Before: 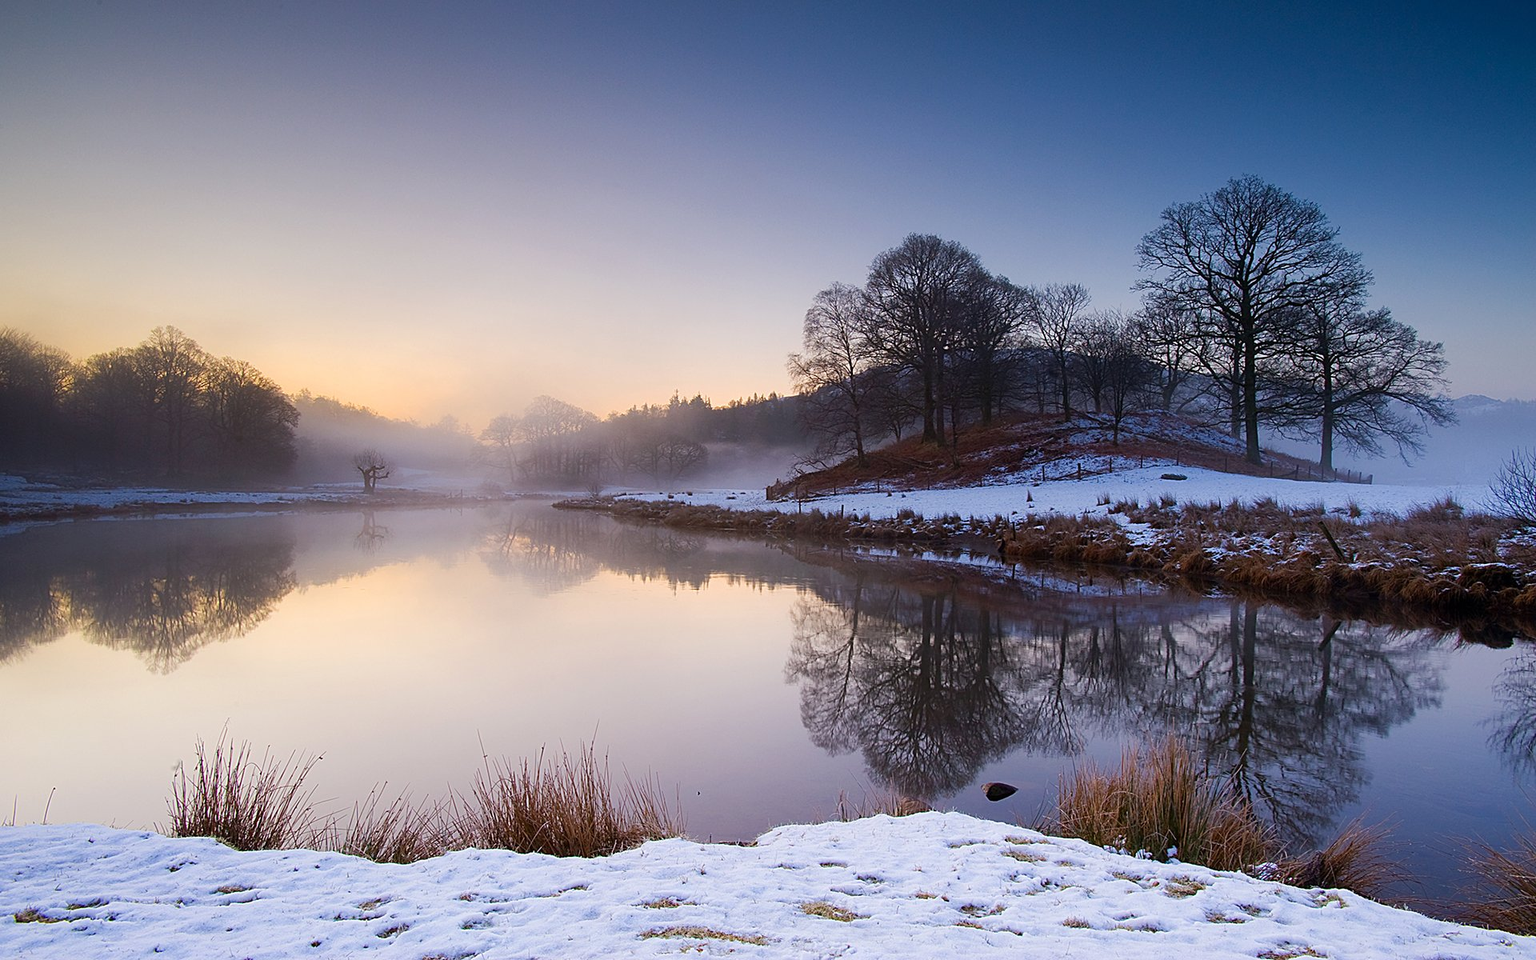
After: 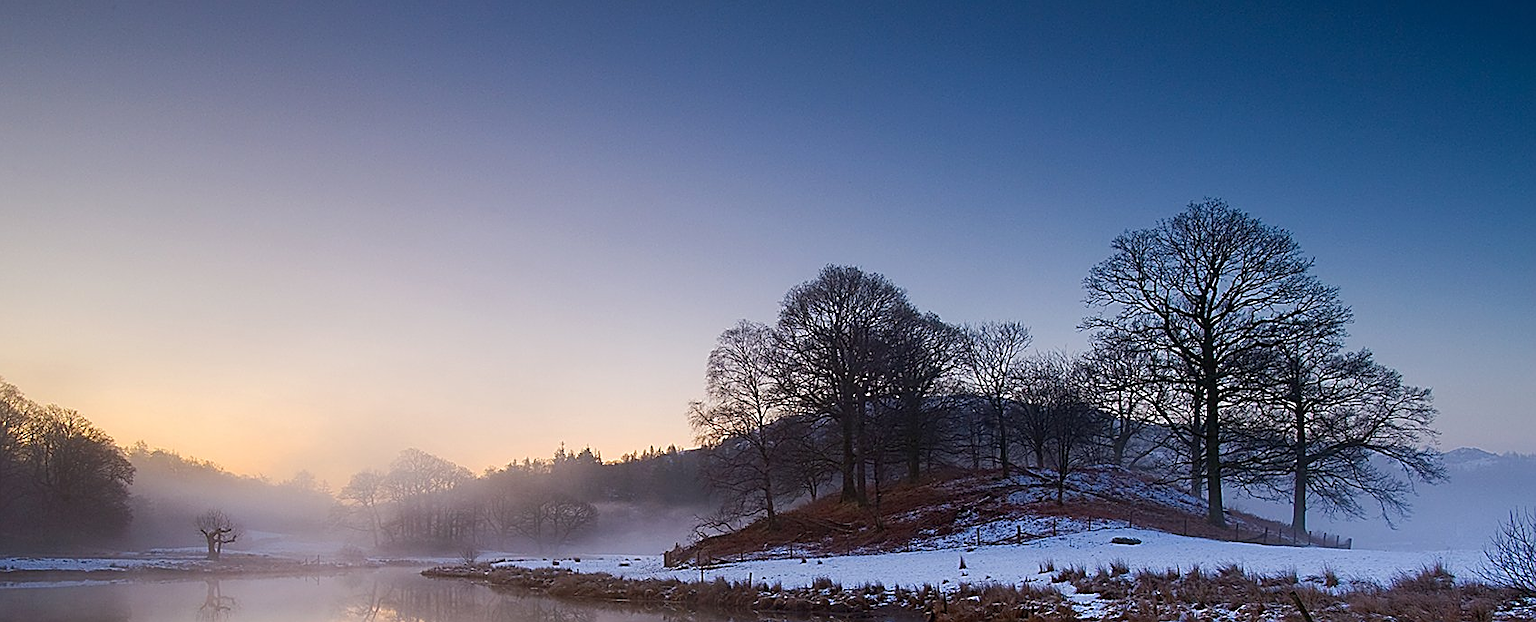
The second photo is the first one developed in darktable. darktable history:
sharpen: on, module defaults
crop and rotate: left 11.812%, bottom 42.776%
